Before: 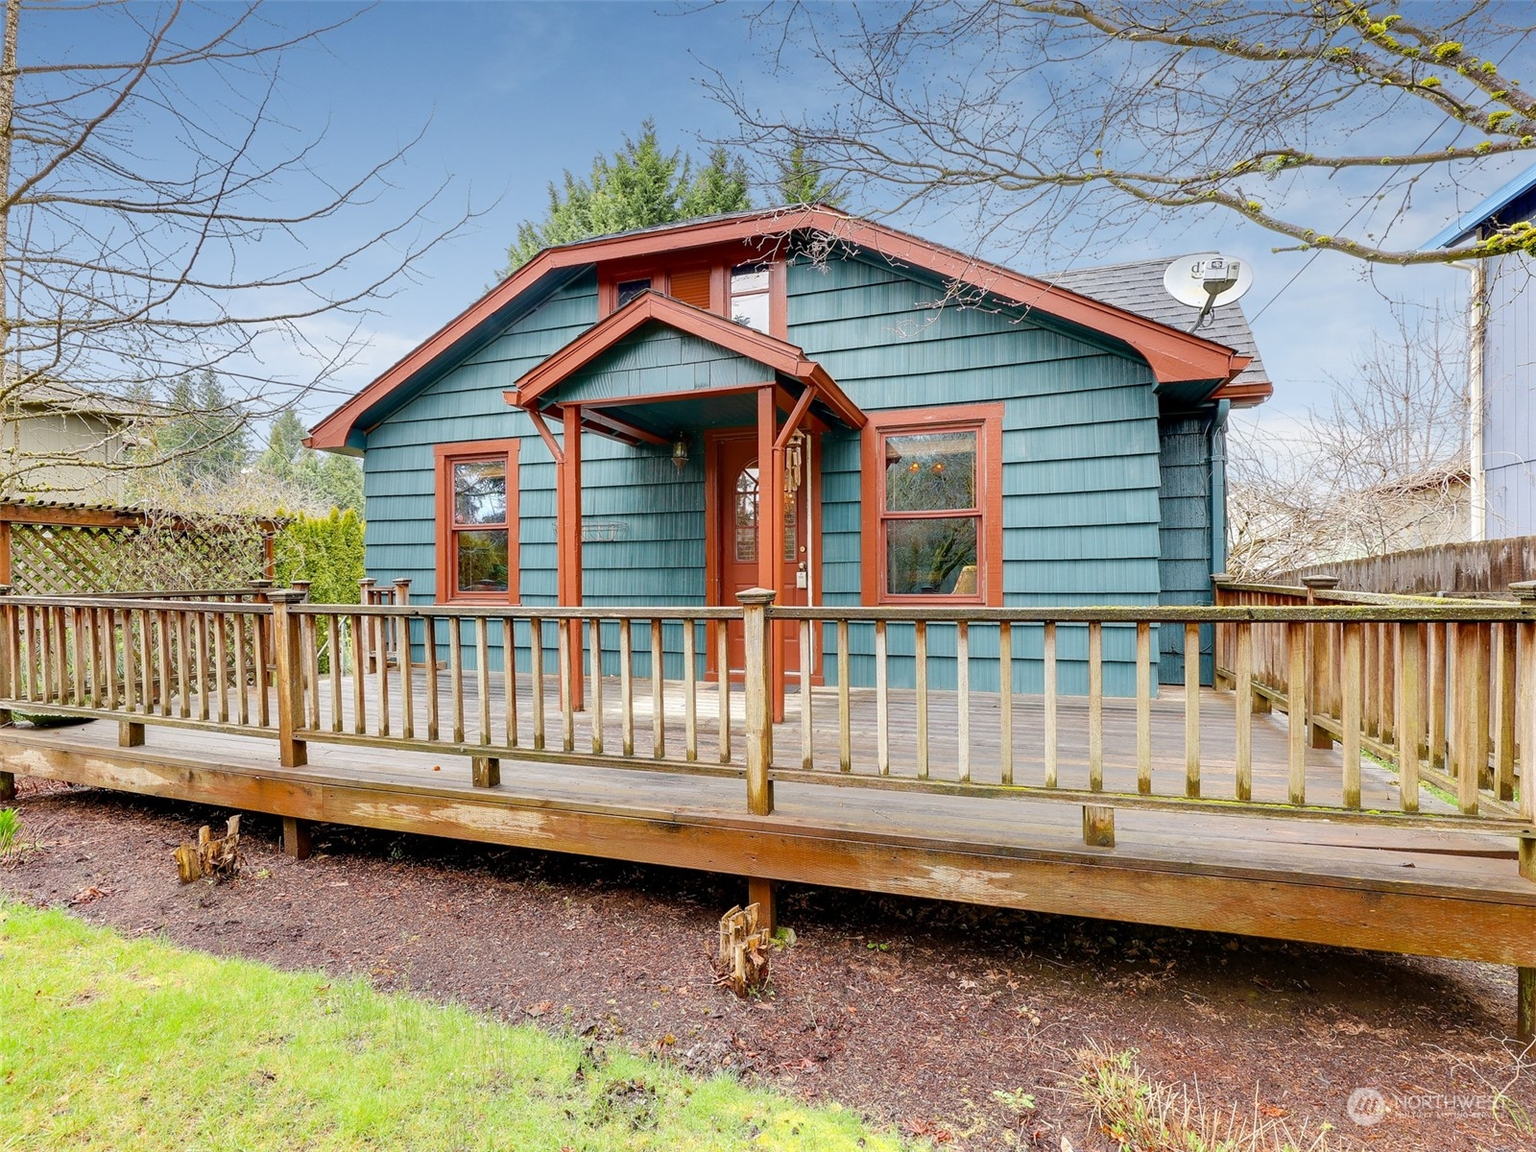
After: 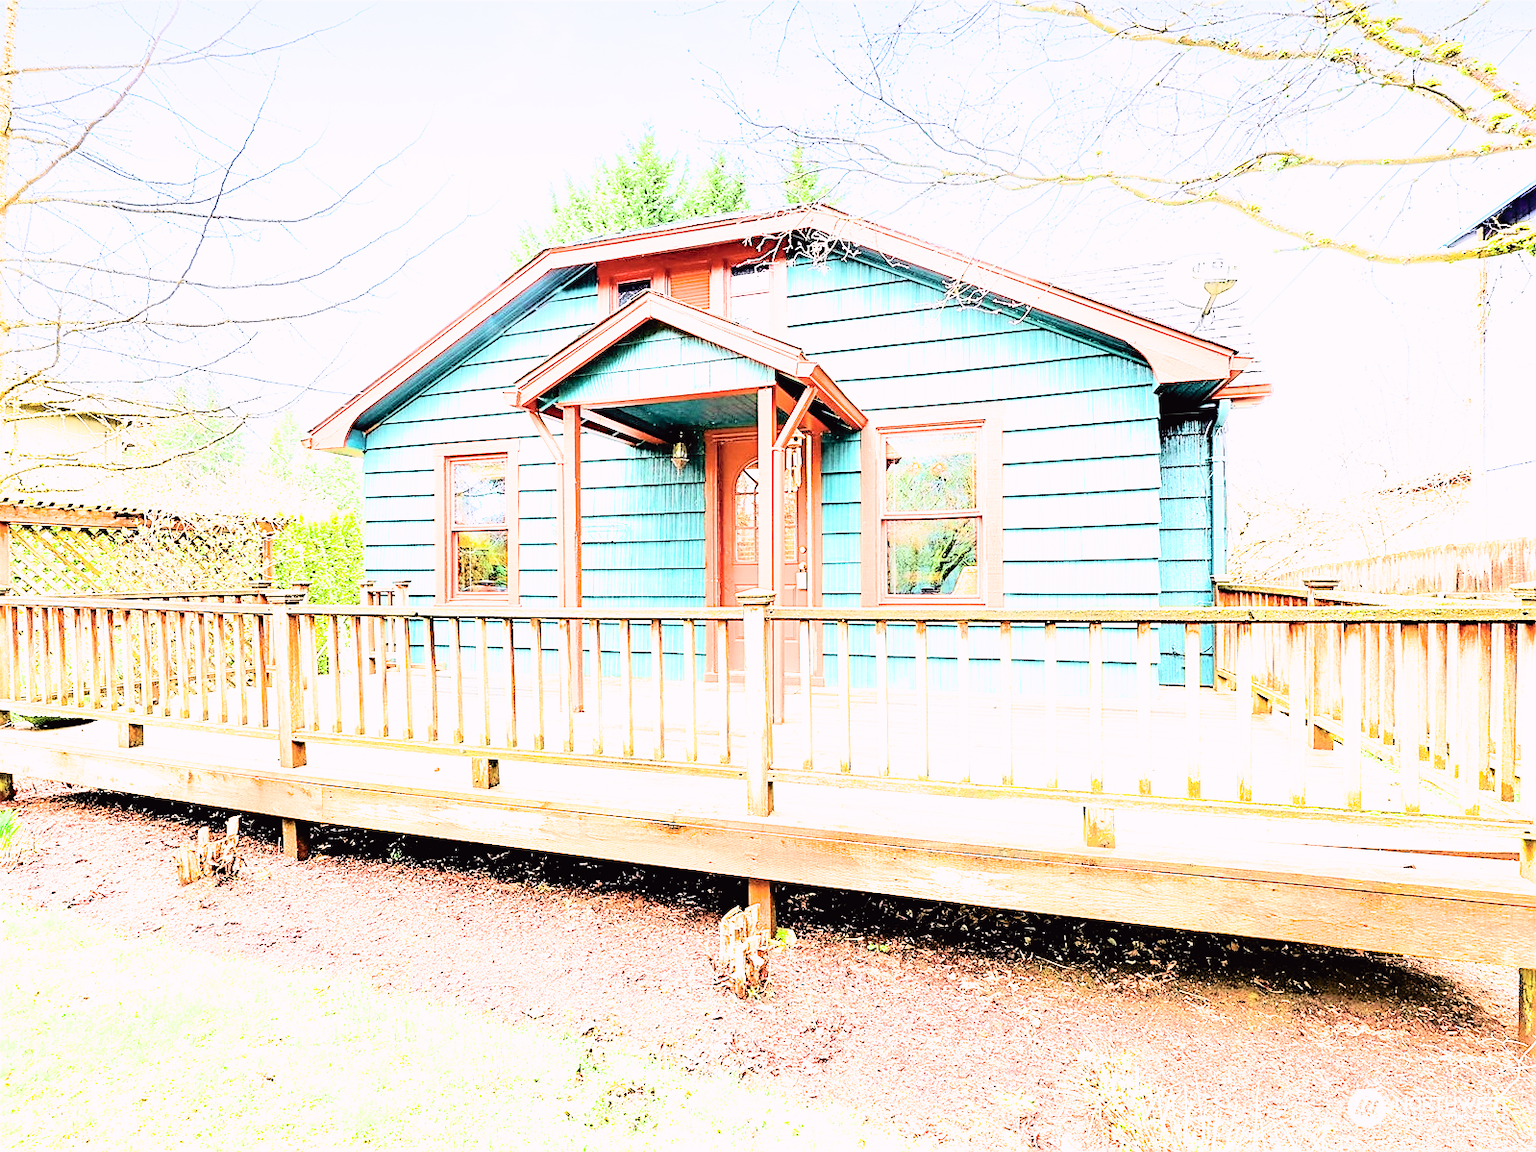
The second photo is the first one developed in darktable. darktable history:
crop and rotate: left 0.124%, bottom 0.004%
exposure: black level correction 0, exposure 1.882 EV, compensate highlight preservation false
filmic rgb: black relative exposure -5.12 EV, white relative exposure 3.5 EV, hardness 3.19, contrast 1.299, highlights saturation mix -48.67%
sharpen: on, module defaults
tone curve: curves: ch0 [(0, 0.011) (0.053, 0.026) (0.174, 0.115) (0.398, 0.444) (0.673, 0.775) (0.829, 0.906) (0.991, 0.981)]; ch1 [(0, 0) (0.276, 0.206) (0.409, 0.383) (0.473, 0.458) (0.492, 0.501) (0.512, 0.513) (0.54, 0.543) (0.585, 0.617) (0.659, 0.686) (0.78, 0.8) (1, 1)]; ch2 [(0, 0) (0.438, 0.449) (0.473, 0.469) (0.503, 0.5) (0.523, 0.534) (0.562, 0.594) (0.612, 0.635) (0.695, 0.713) (1, 1)], color space Lab, independent channels, preserve colors none
tone equalizer: -8 EV -0.398 EV, -7 EV -0.381 EV, -6 EV -0.329 EV, -5 EV -0.184 EV, -3 EV 0.248 EV, -2 EV 0.333 EV, -1 EV 0.403 EV, +0 EV 0.431 EV
contrast brightness saturation: contrast 0.103, brightness 0.294, saturation 0.142
